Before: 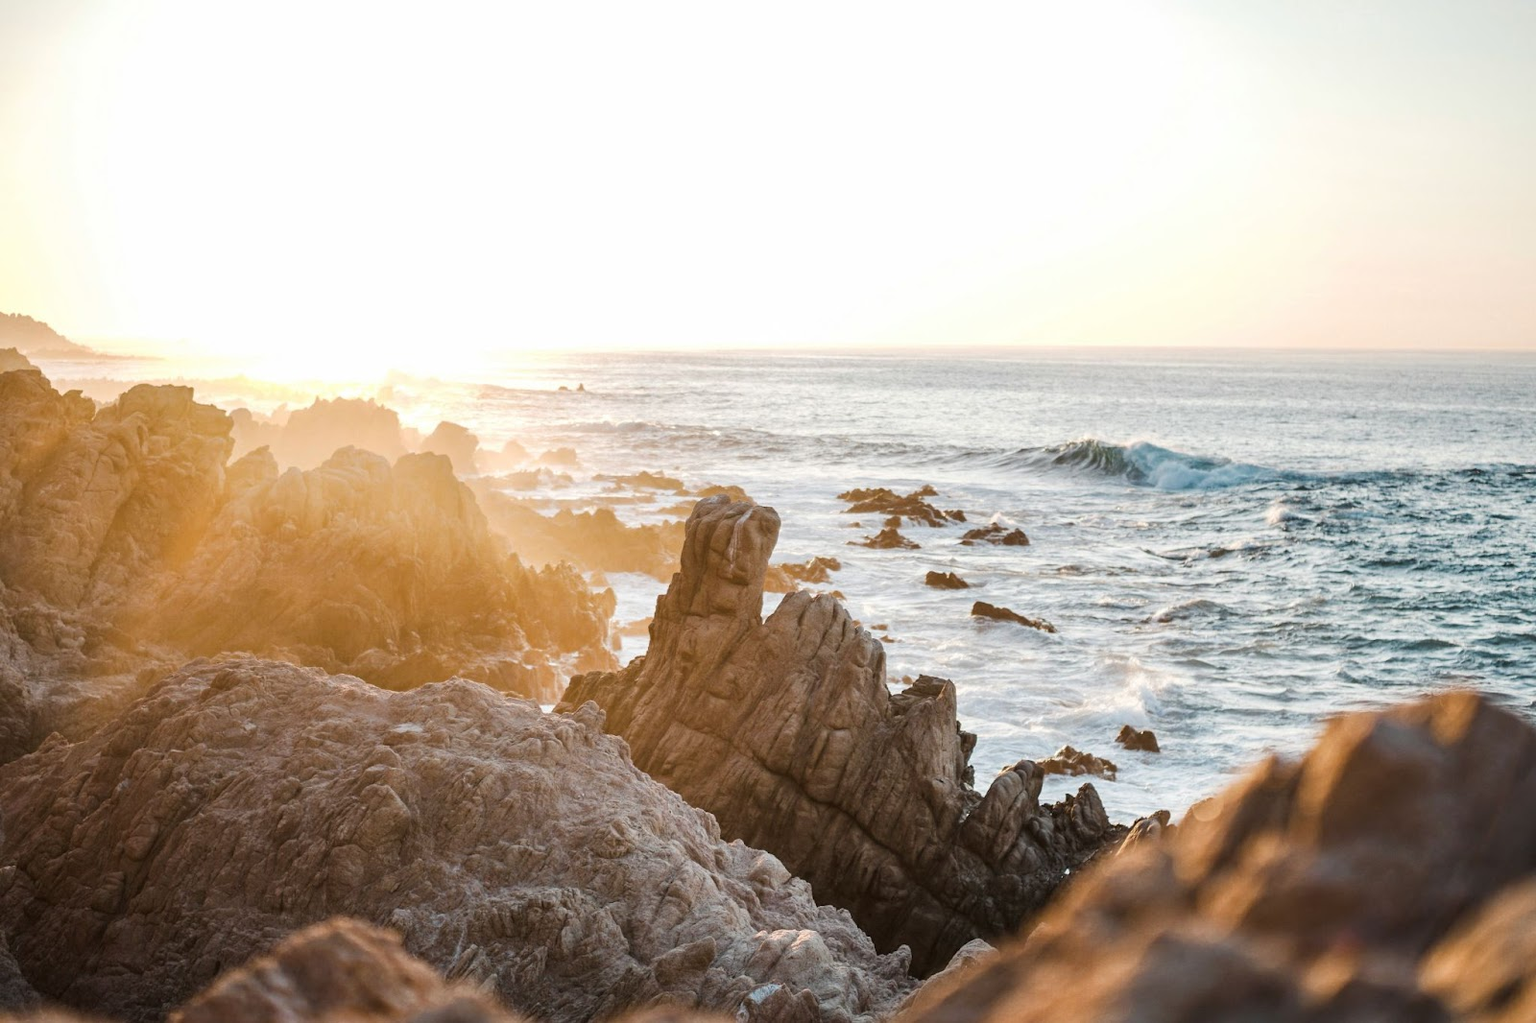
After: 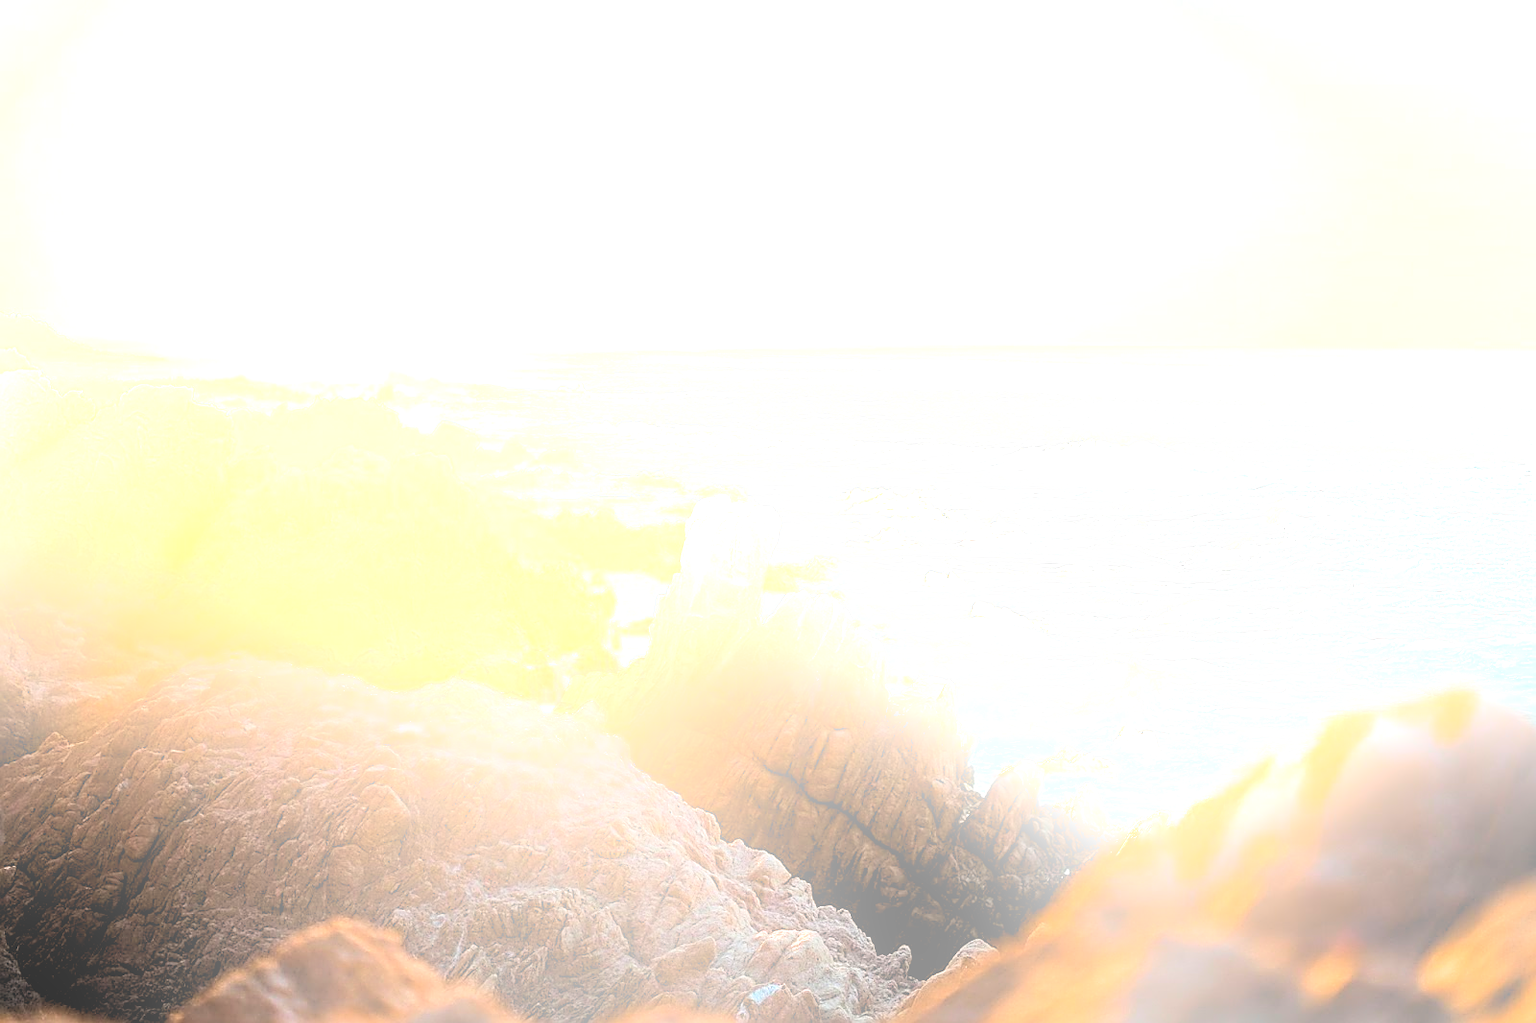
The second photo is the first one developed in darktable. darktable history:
velvia: strength 15%
graduated density: on, module defaults
tone equalizer: -8 EV -0.417 EV, -7 EV -0.389 EV, -6 EV -0.333 EV, -5 EV -0.222 EV, -3 EV 0.222 EV, -2 EV 0.333 EV, -1 EV 0.389 EV, +0 EV 0.417 EV, edges refinement/feathering 500, mask exposure compensation -1.57 EV, preserve details no
rgb levels: levels [[0.01, 0.419, 0.839], [0, 0.5, 1], [0, 0.5, 1]]
sharpen: radius 1.4, amount 1.25, threshold 0.7
bloom: size 25%, threshold 5%, strength 90%
